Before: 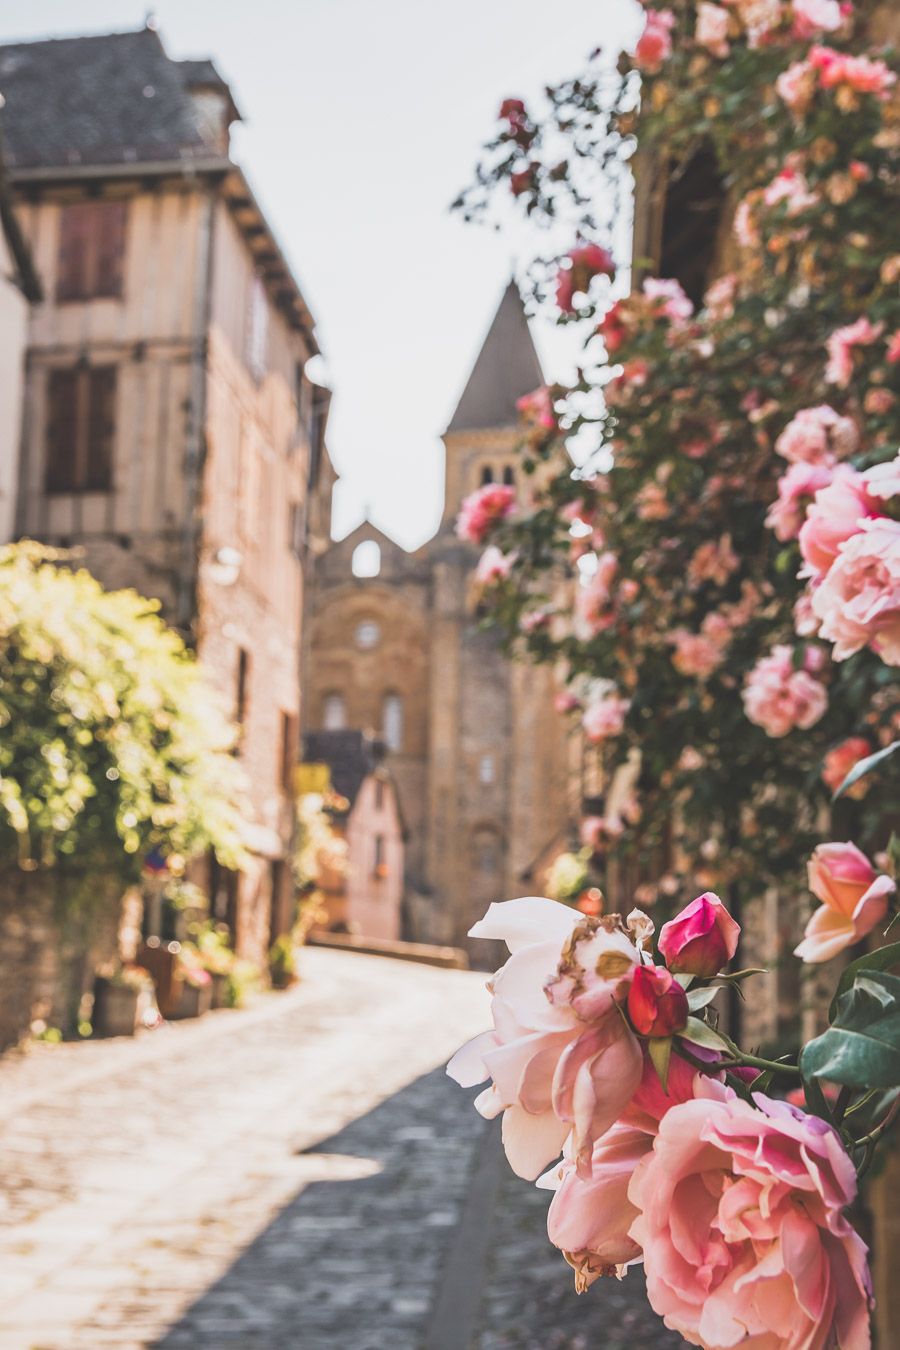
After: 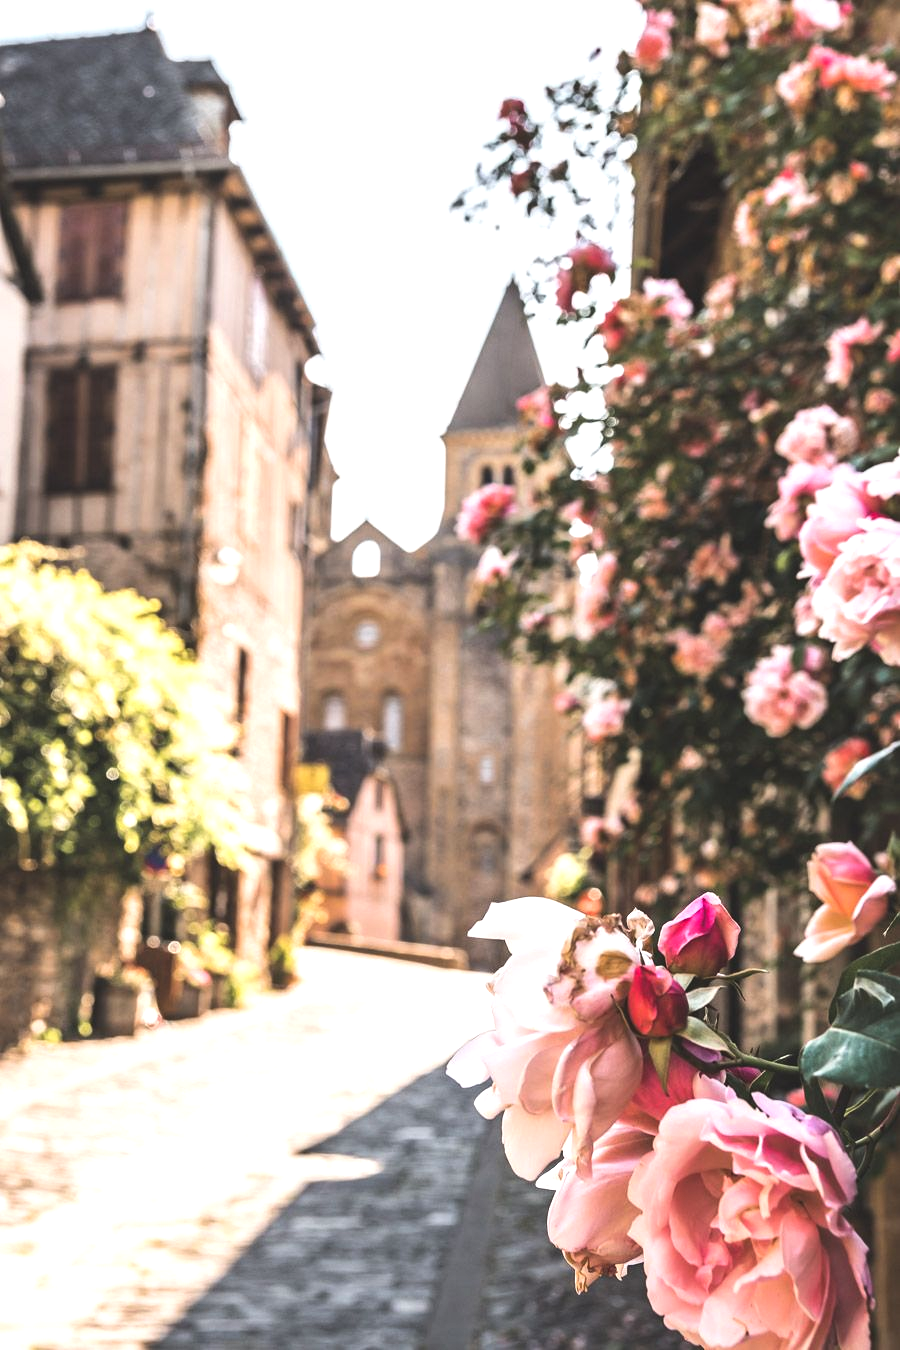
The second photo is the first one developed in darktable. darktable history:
tone equalizer: -8 EV -0.755 EV, -7 EV -0.726 EV, -6 EV -0.633 EV, -5 EV -0.373 EV, -3 EV 0.39 EV, -2 EV 0.6 EV, -1 EV 0.692 EV, +0 EV 0.74 EV, edges refinement/feathering 500, mask exposure compensation -1.57 EV, preserve details no
